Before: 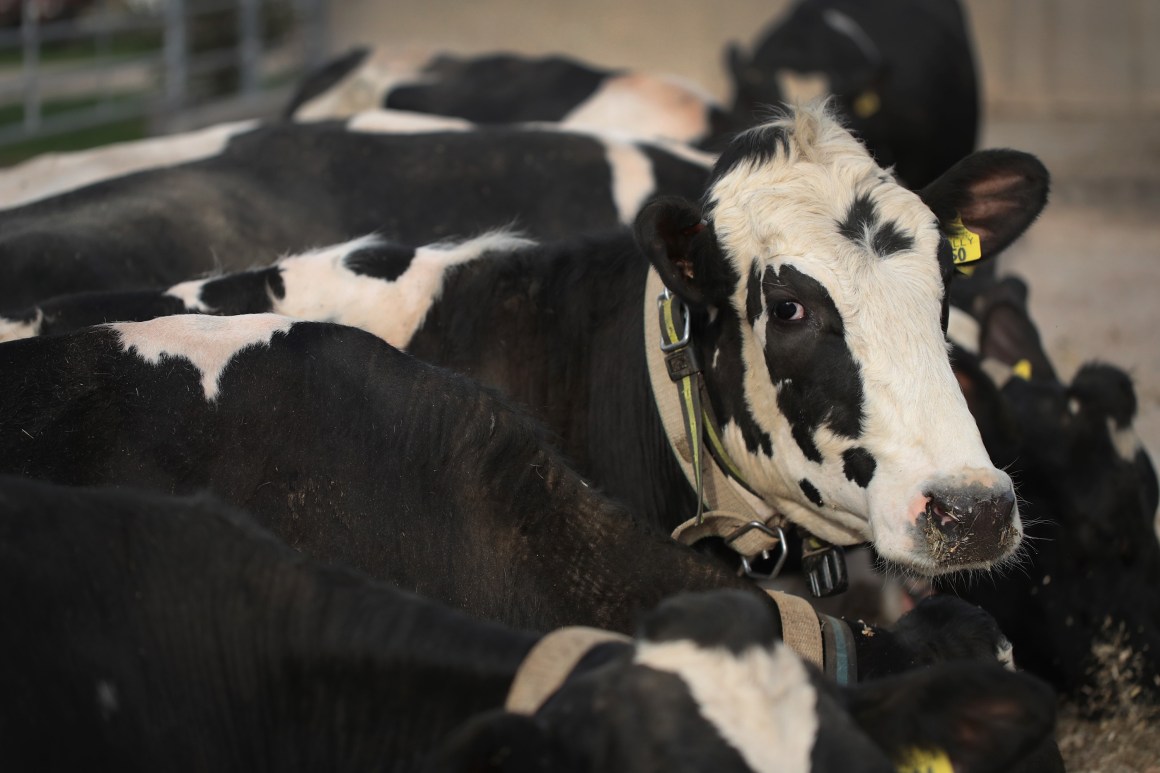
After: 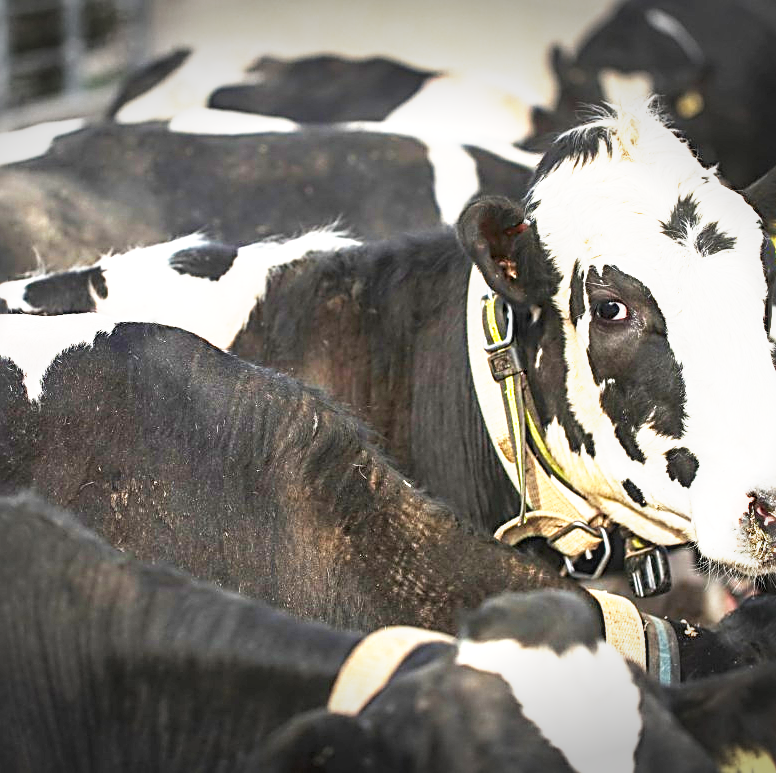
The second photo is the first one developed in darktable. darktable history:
exposure: exposure 1.261 EV, compensate highlight preservation false
crop and rotate: left 15.27%, right 17.829%
shadows and highlights: low approximation 0.01, soften with gaussian
base curve: curves: ch0 [(0, 0) (0.495, 0.917) (1, 1)], preserve colors none
vignetting: fall-off start 100.39%, width/height ratio 1.323
color balance rgb: linear chroma grading › global chroma 9.644%, perceptual saturation grading › global saturation 30.475%
local contrast: on, module defaults
sharpen: radius 2.833, amount 0.706
